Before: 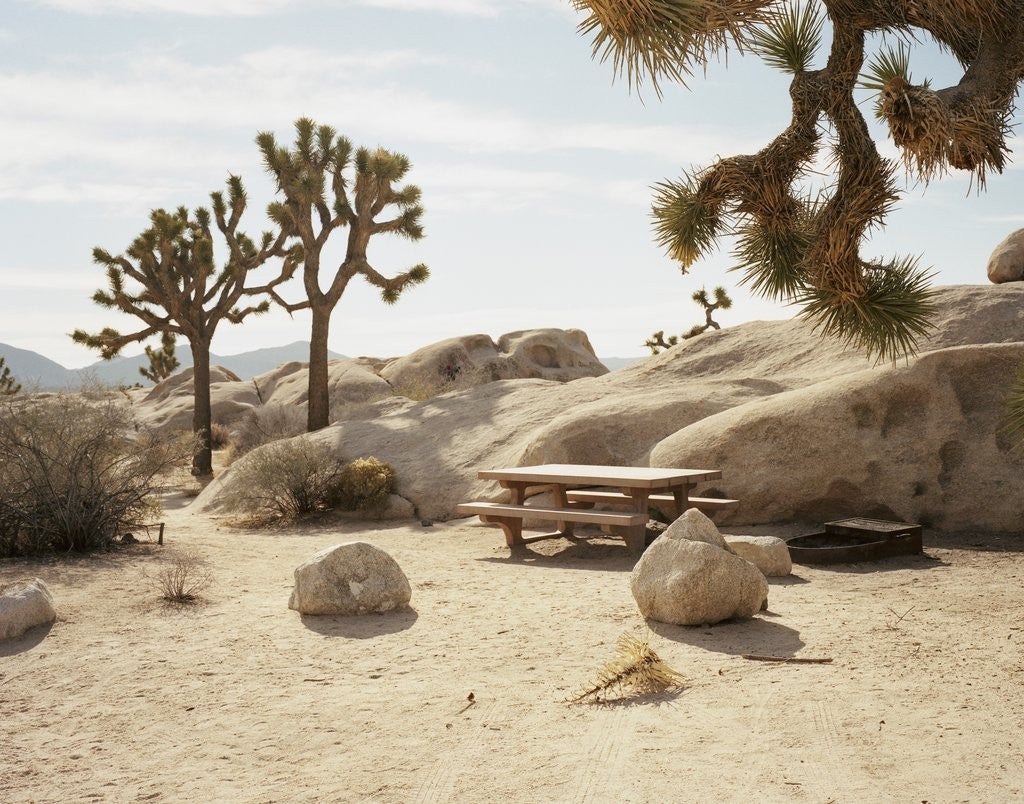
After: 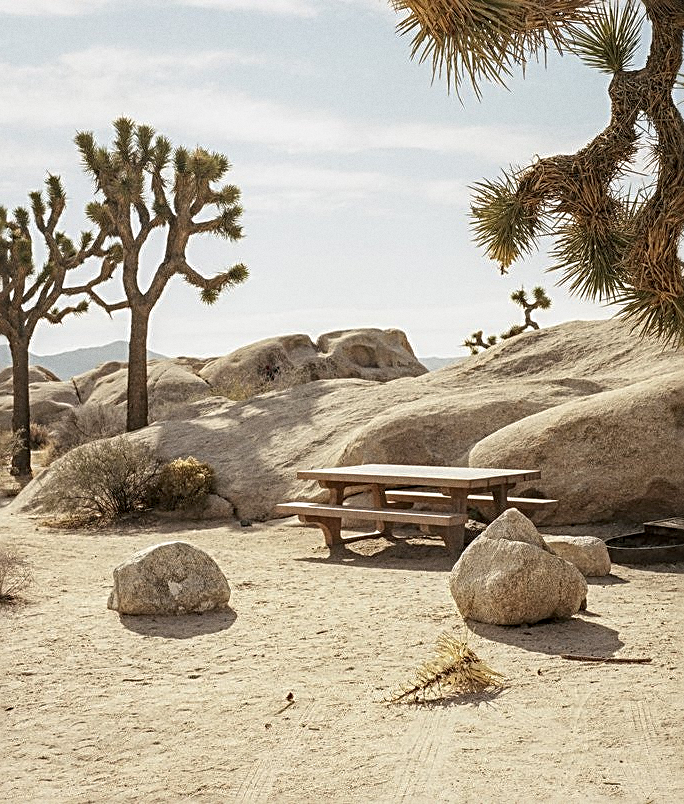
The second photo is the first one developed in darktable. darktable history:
sharpen: radius 2.584, amount 0.688
local contrast: on, module defaults
grain: on, module defaults
crop and rotate: left 17.732%, right 15.423%
